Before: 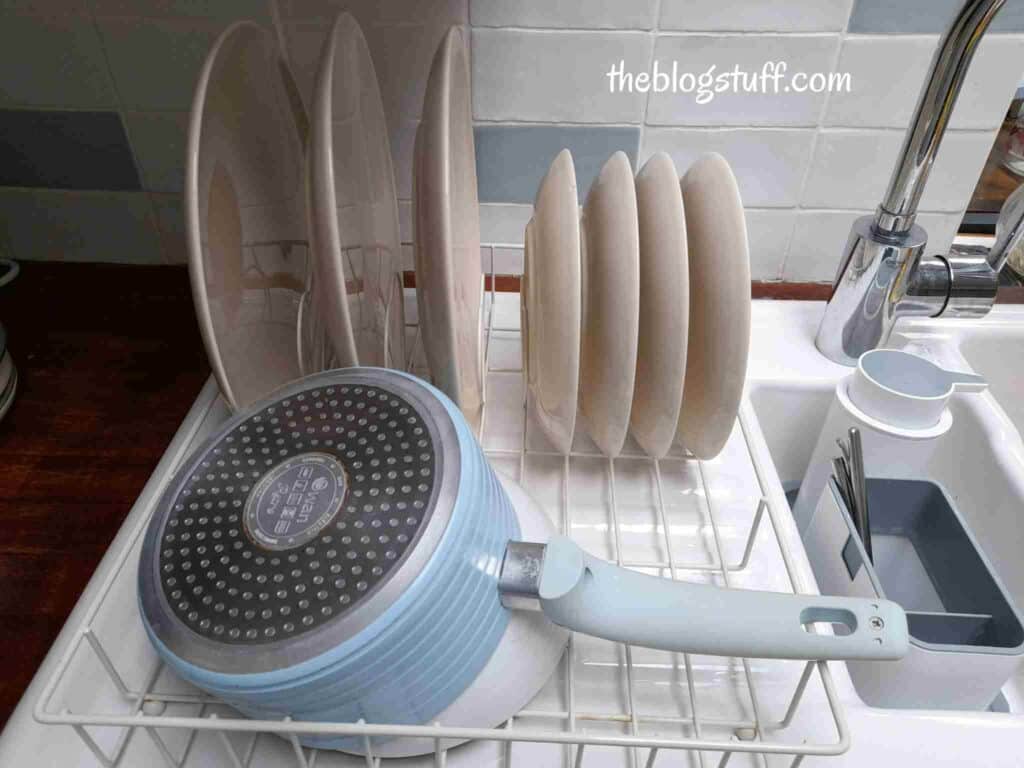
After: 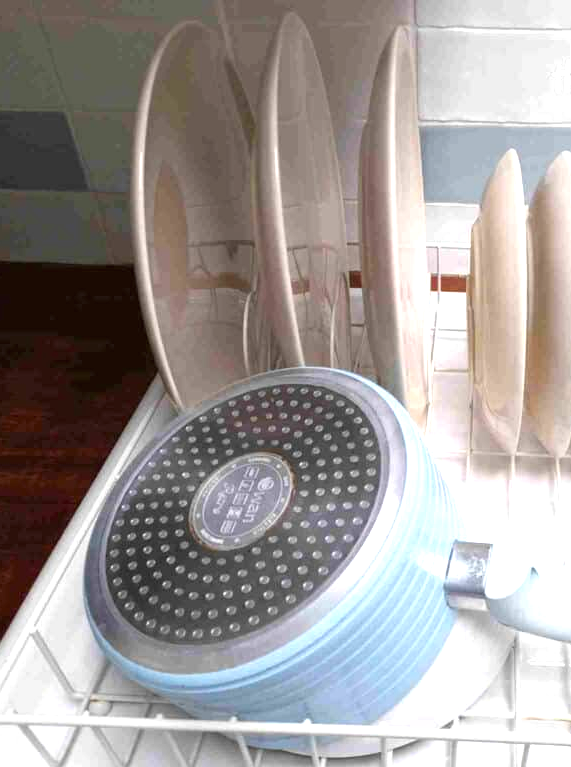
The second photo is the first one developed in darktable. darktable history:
crop: left 5.331%, right 38.895%
exposure: black level correction 0, exposure 1.1 EV, compensate exposure bias true, compensate highlight preservation false
